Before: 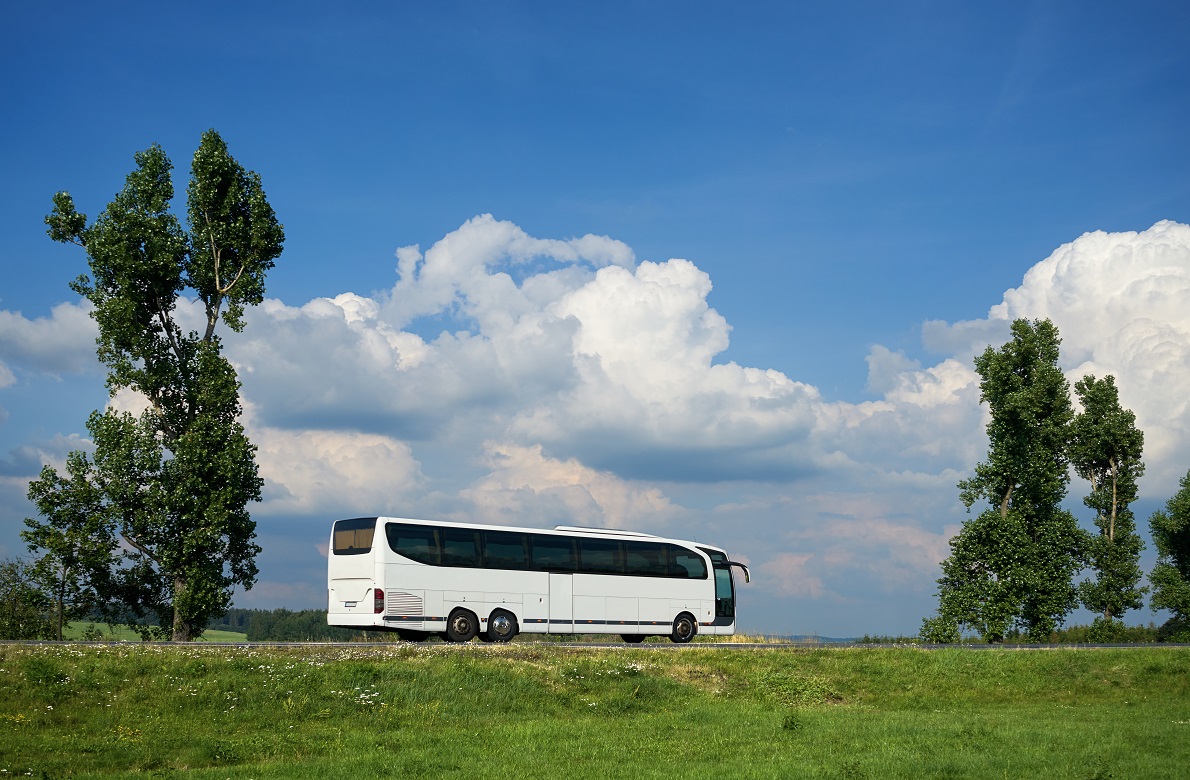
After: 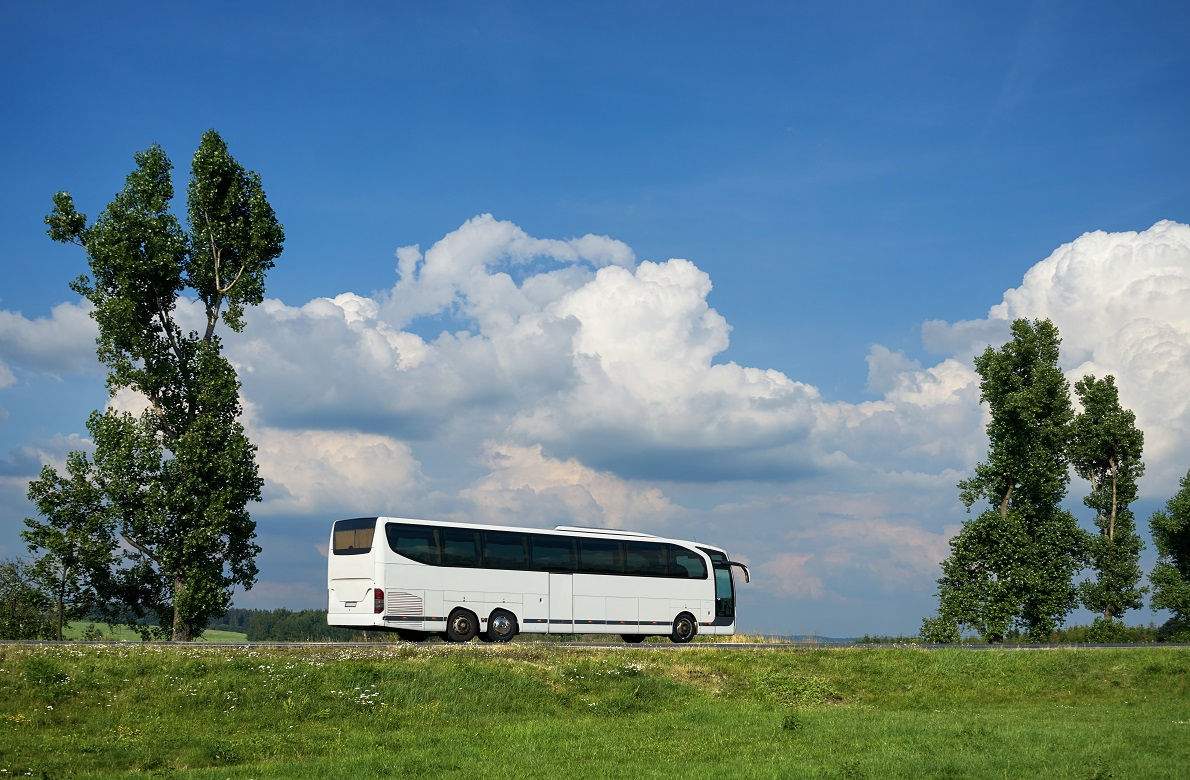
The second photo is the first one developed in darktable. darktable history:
shadows and highlights: radius 132.82, soften with gaussian
